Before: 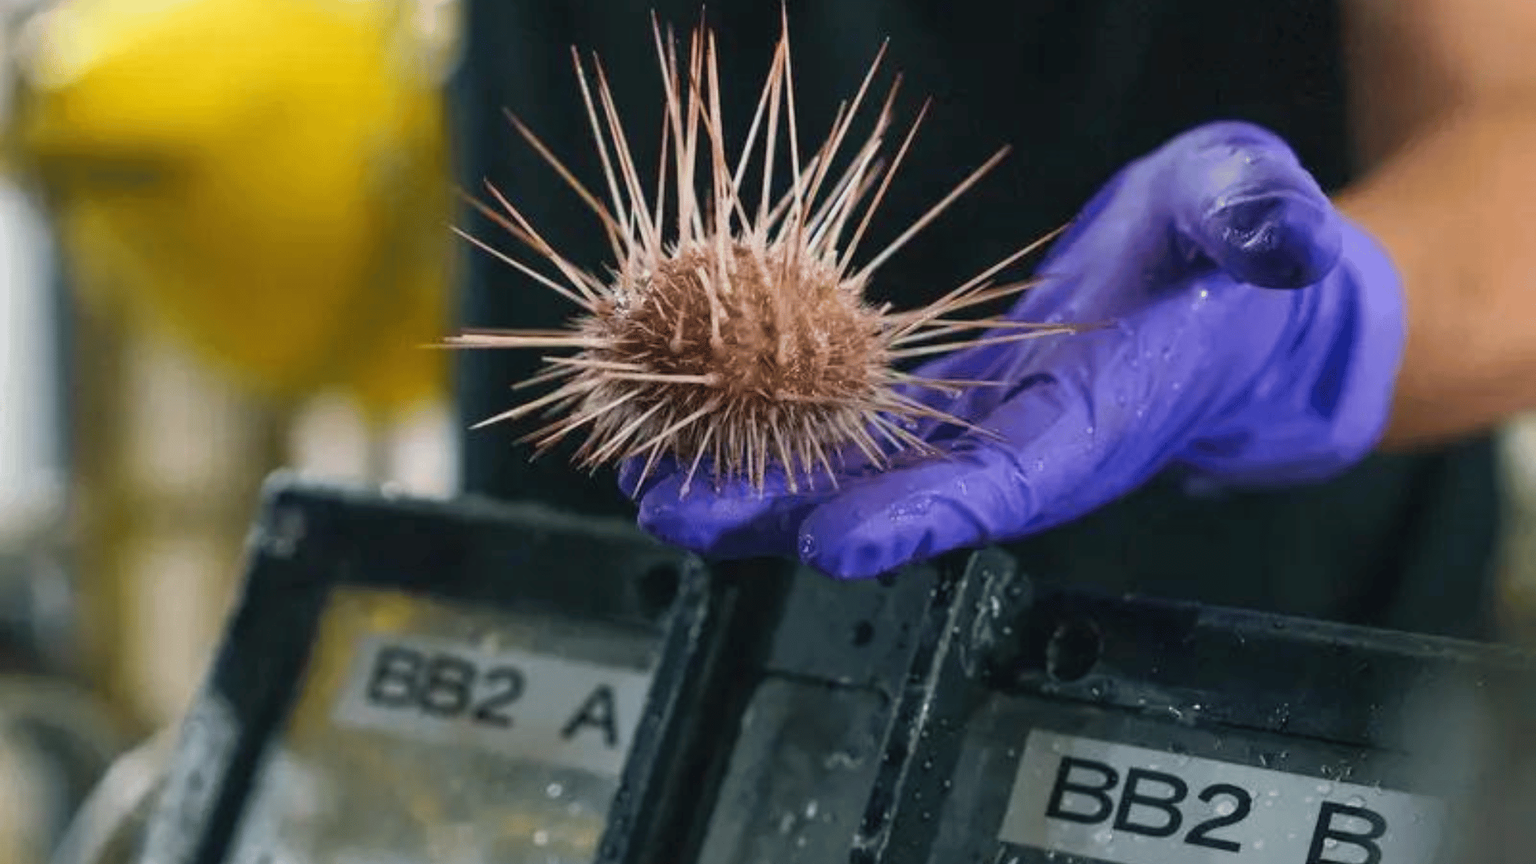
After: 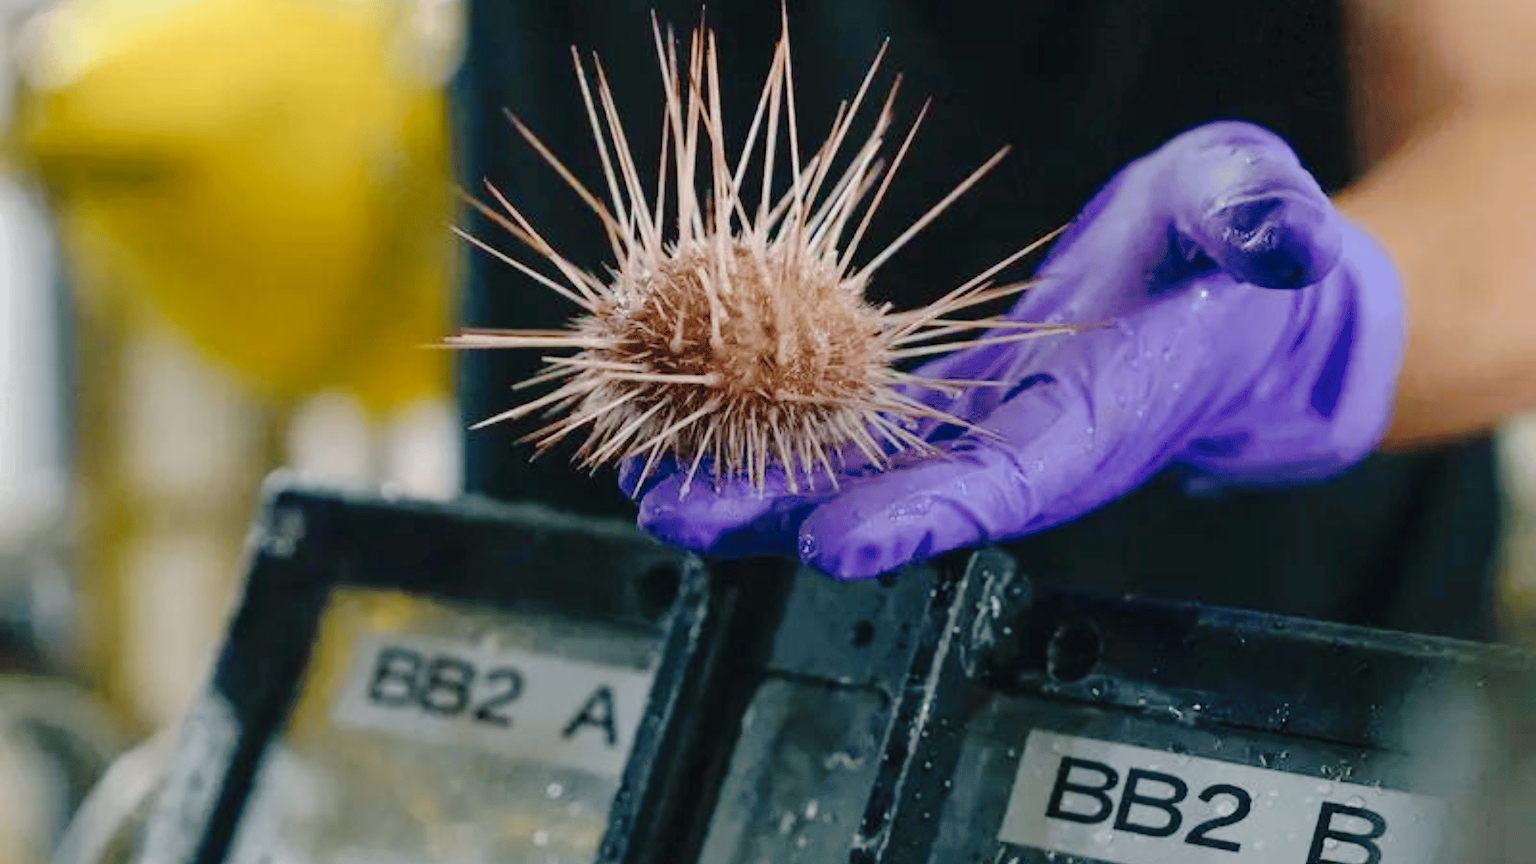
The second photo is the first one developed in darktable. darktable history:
white balance: emerald 1
tone curve: curves: ch0 [(0, 0) (0.003, 0.021) (0.011, 0.021) (0.025, 0.021) (0.044, 0.033) (0.069, 0.053) (0.1, 0.08) (0.136, 0.114) (0.177, 0.171) (0.224, 0.246) (0.277, 0.332) (0.335, 0.424) (0.399, 0.496) (0.468, 0.561) (0.543, 0.627) (0.623, 0.685) (0.709, 0.741) (0.801, 0.813) (0.898, 0.902) (1, 1)], preserve colors none
